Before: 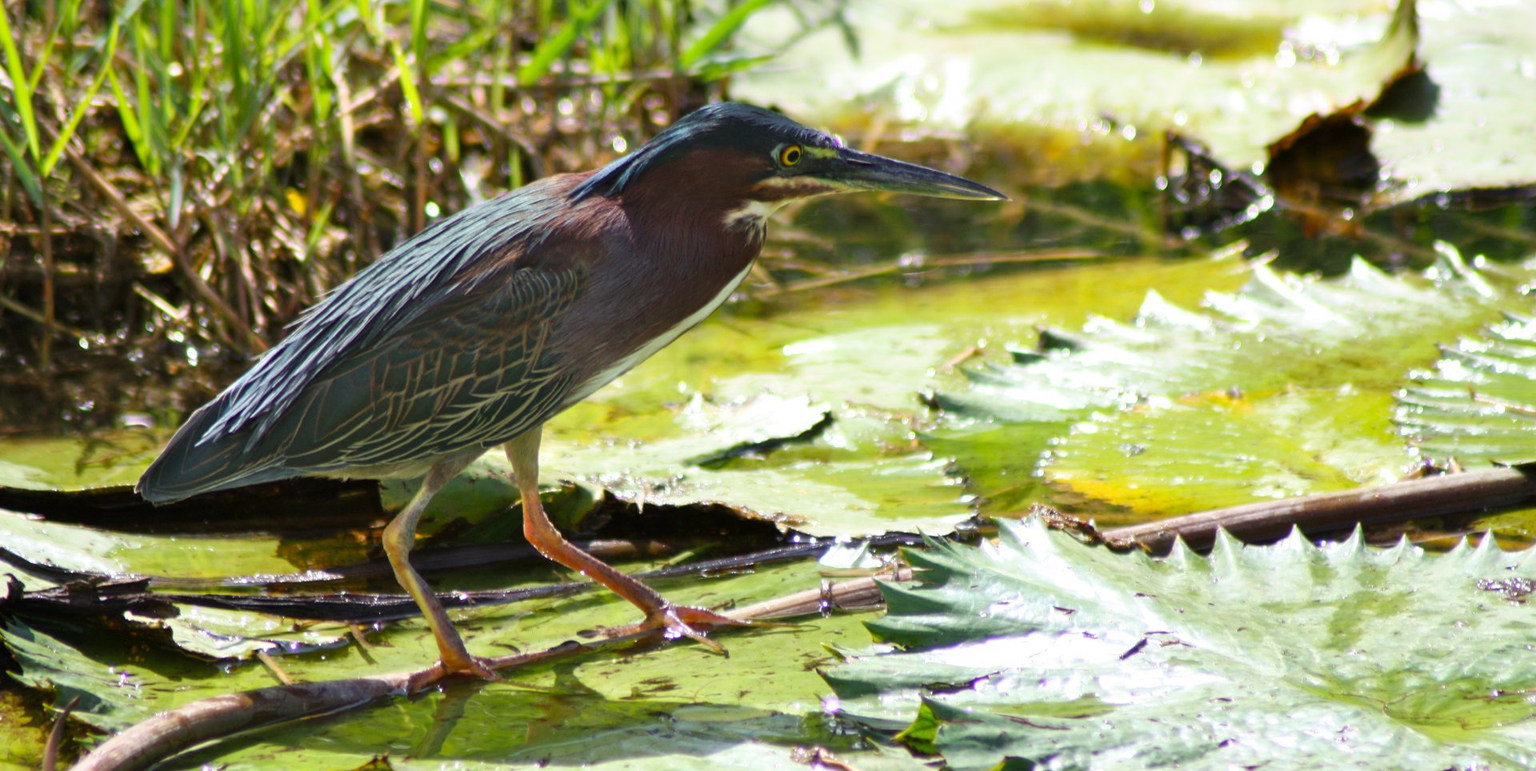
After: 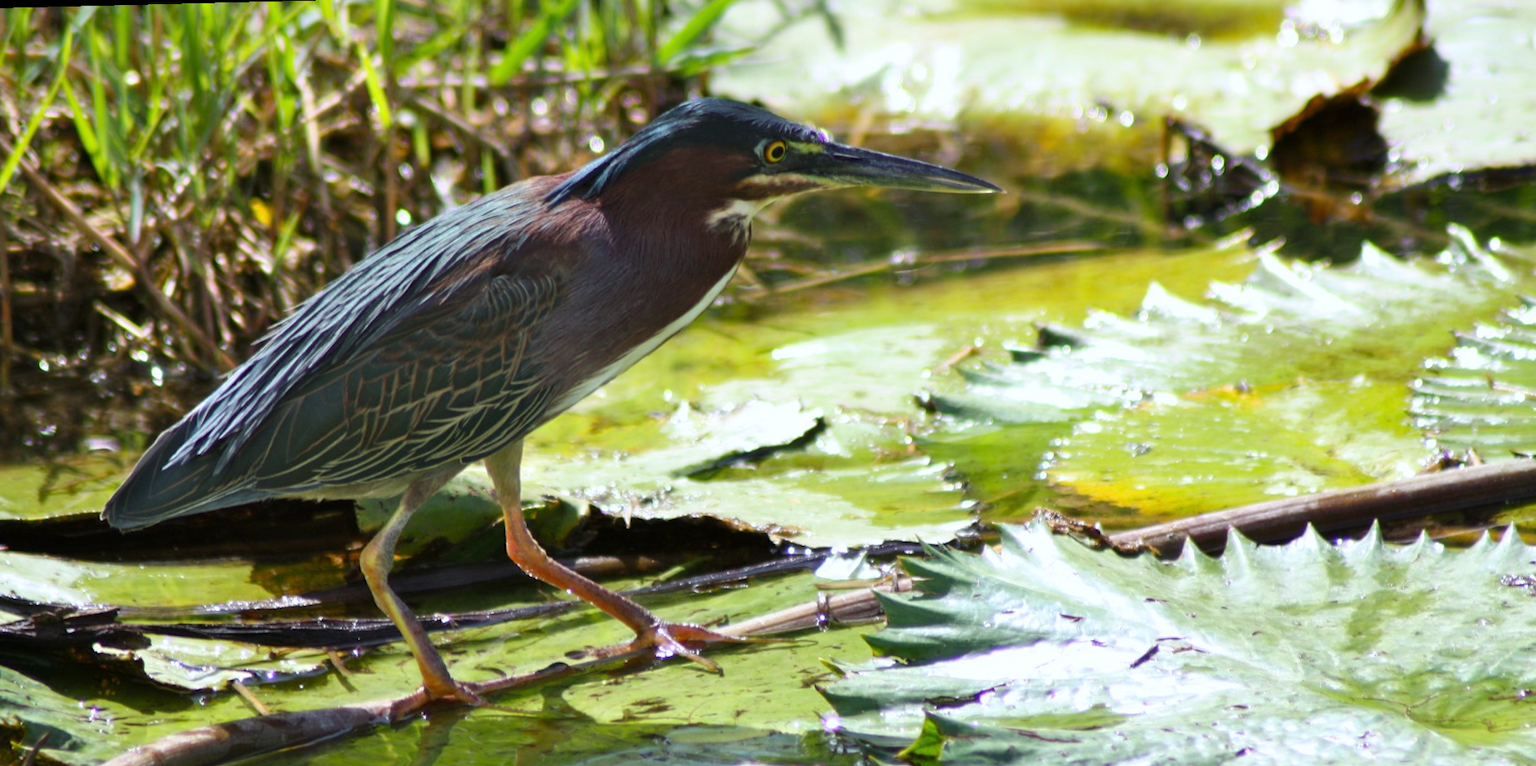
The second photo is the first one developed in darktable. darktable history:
levels: levels [0, 0.51, 1]
rotate and perspective: rotation -1.42°, crop left 0.016, crop right 0.984, crop top 0.035, crop bottom 0.965
crop: left 1.743%, right 0.268%, bottom 2.011%
white balance: red 0.974, blue 1.044
